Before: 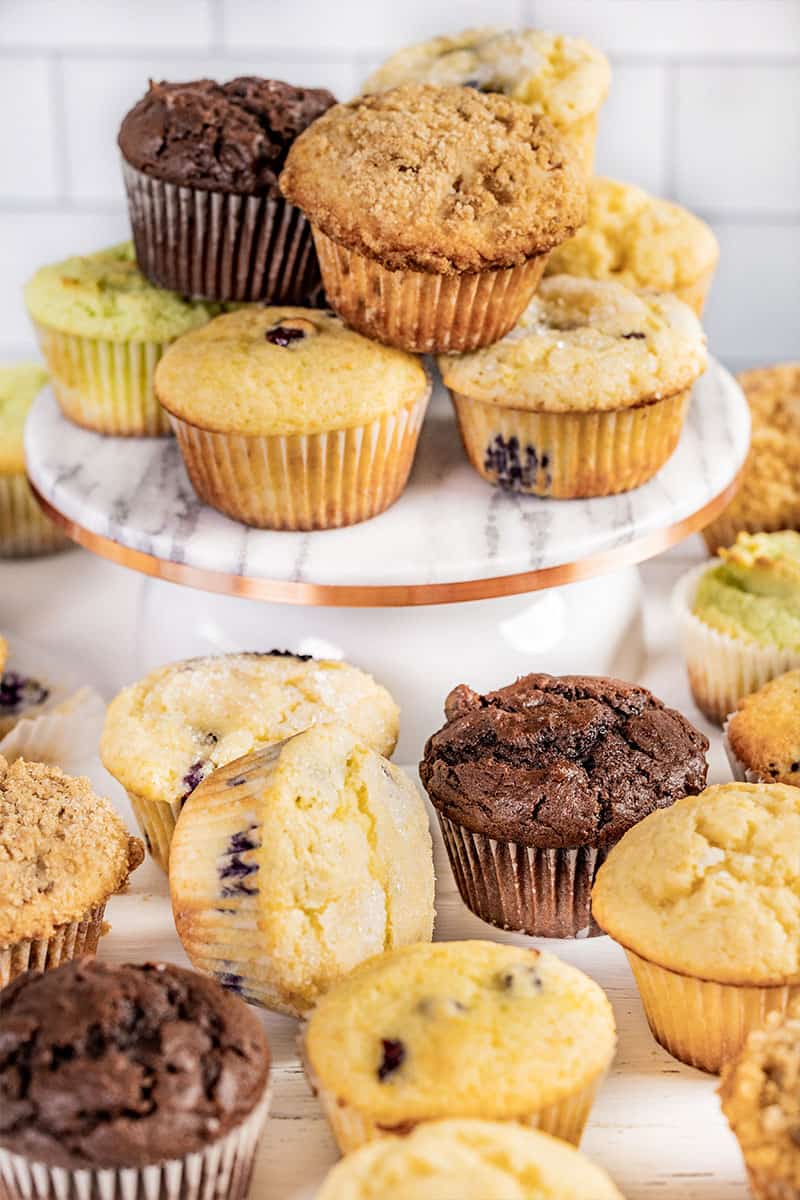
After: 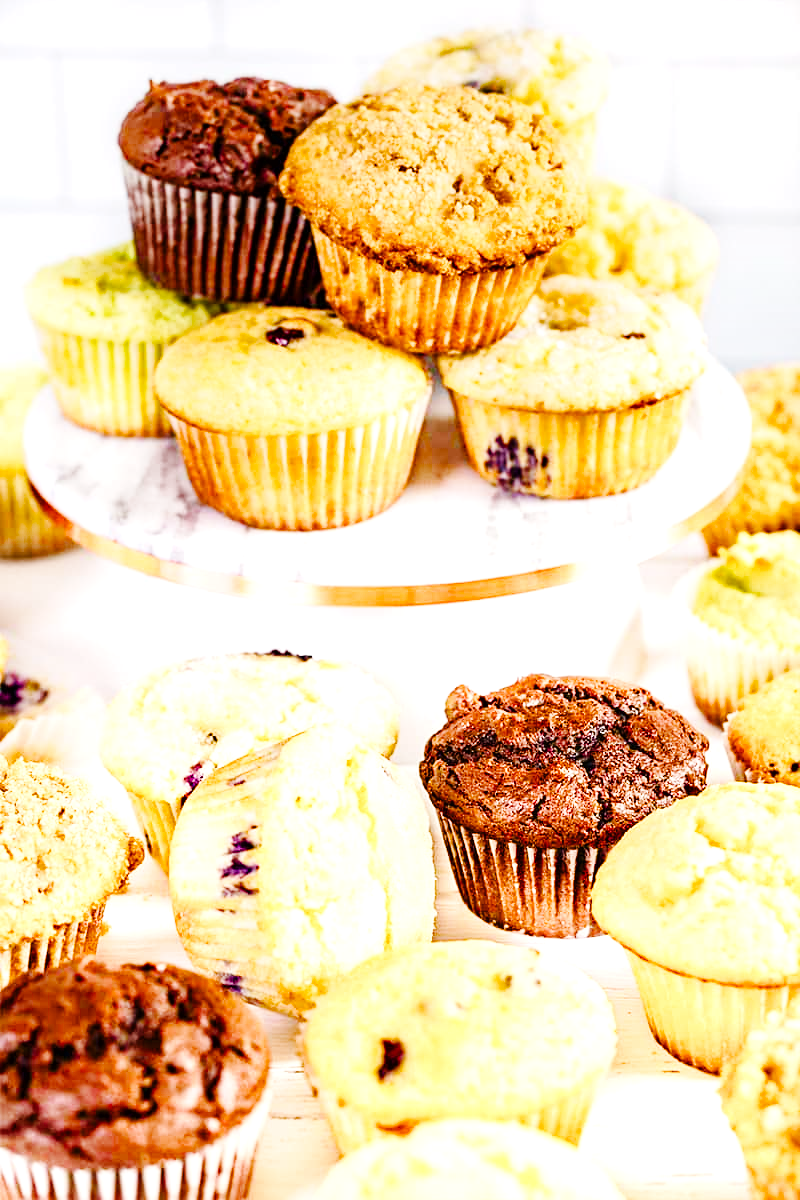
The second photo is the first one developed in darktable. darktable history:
base curve: curves: ch0 [(0, 0) (0.032, 0.025) (0.121, 0.166) (0.206, 0.329) (0.605, 0.79) (1, 1)], preserve colors none
exposure: black level correction 0, exposure 1 EV, compensate exposure bias true, compensate highlight preservation false
color balance rgb: perceptual saturation grading › global saturation 24.74%, perceptual saturation grading › highlights -51.22%, perceptual saturation grading › mid-tones 19.16%, perceptual saturation grading › shadows 60.98%, global vibrance 50%
graduated density: on, module defaults
